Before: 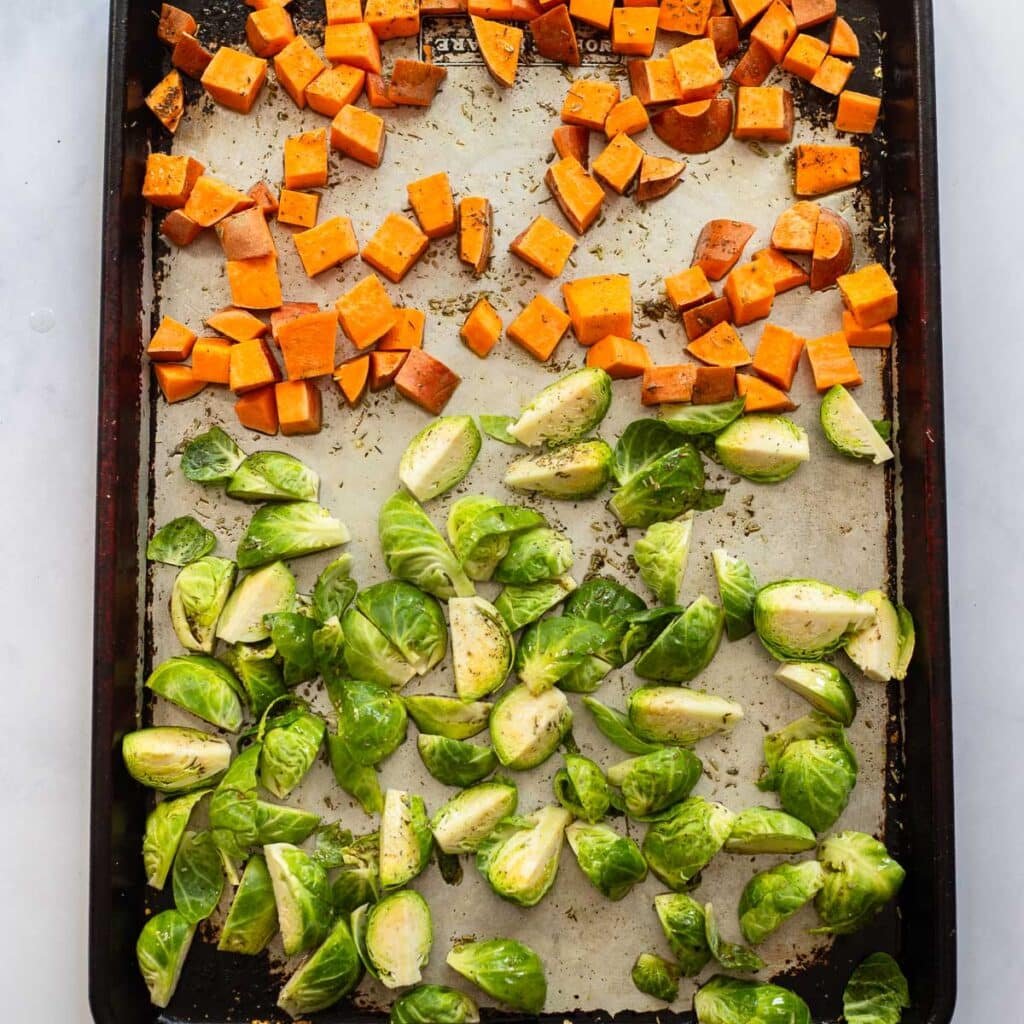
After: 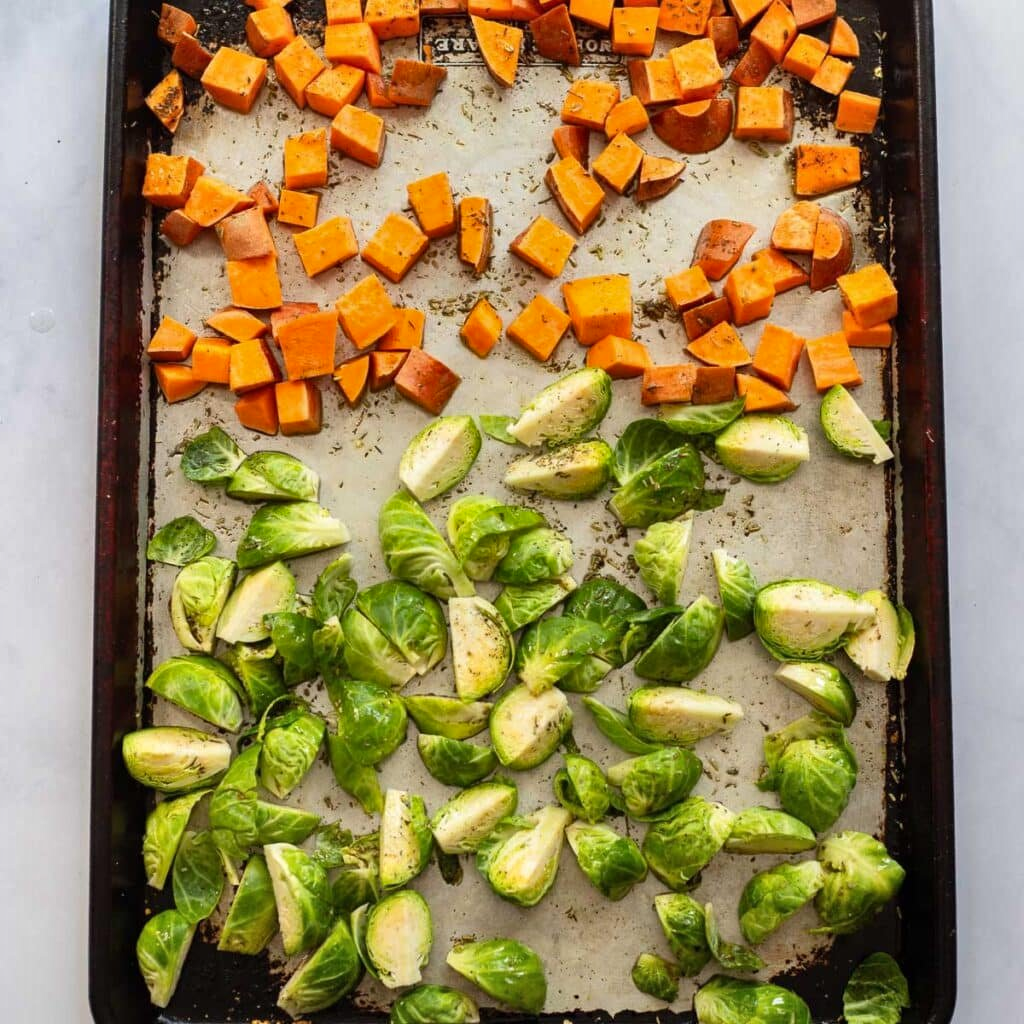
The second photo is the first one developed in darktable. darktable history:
tone equalizer: on, module defaults
shadows and highlights: low approximation 0.01, soften with gaussian
